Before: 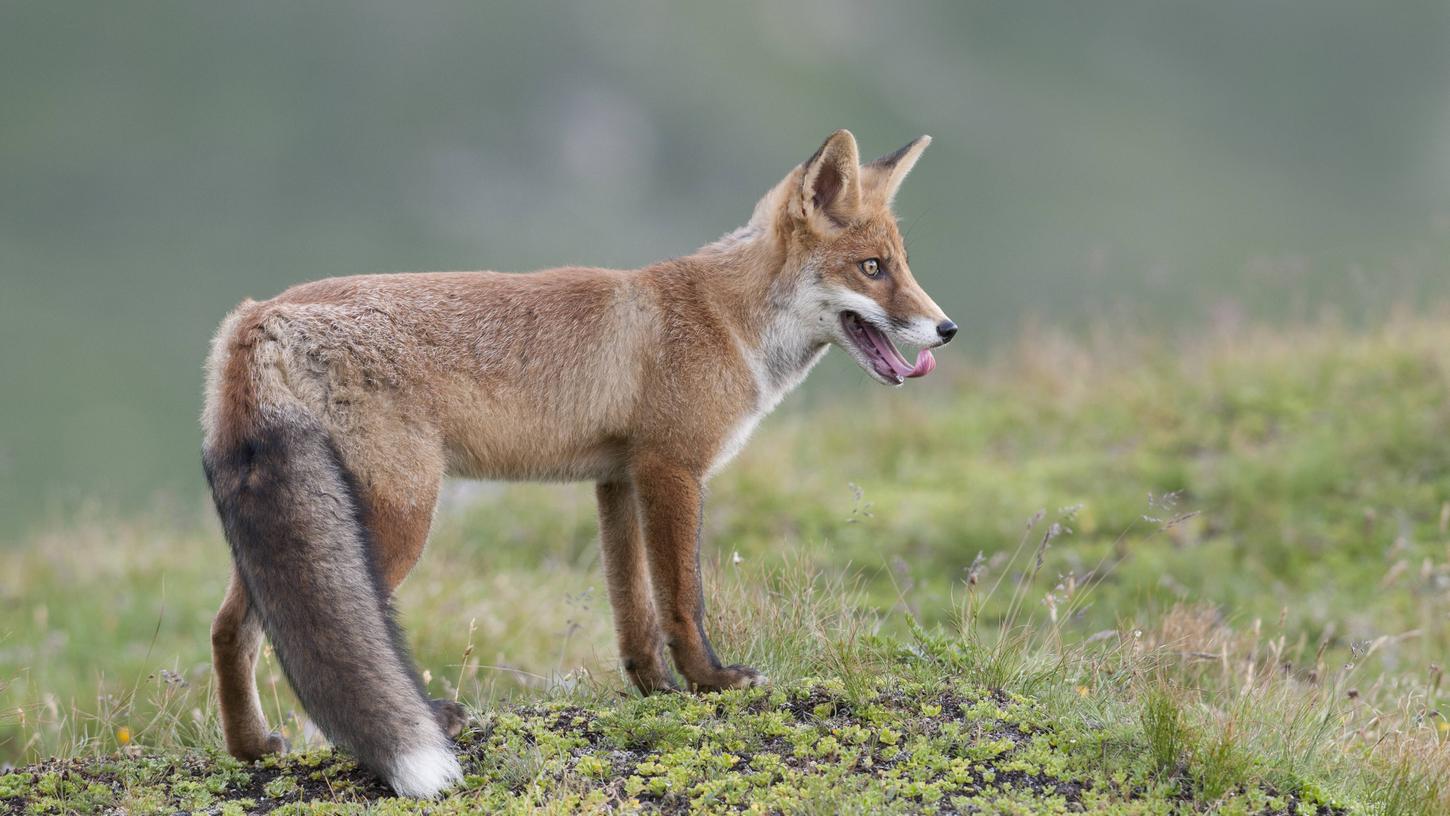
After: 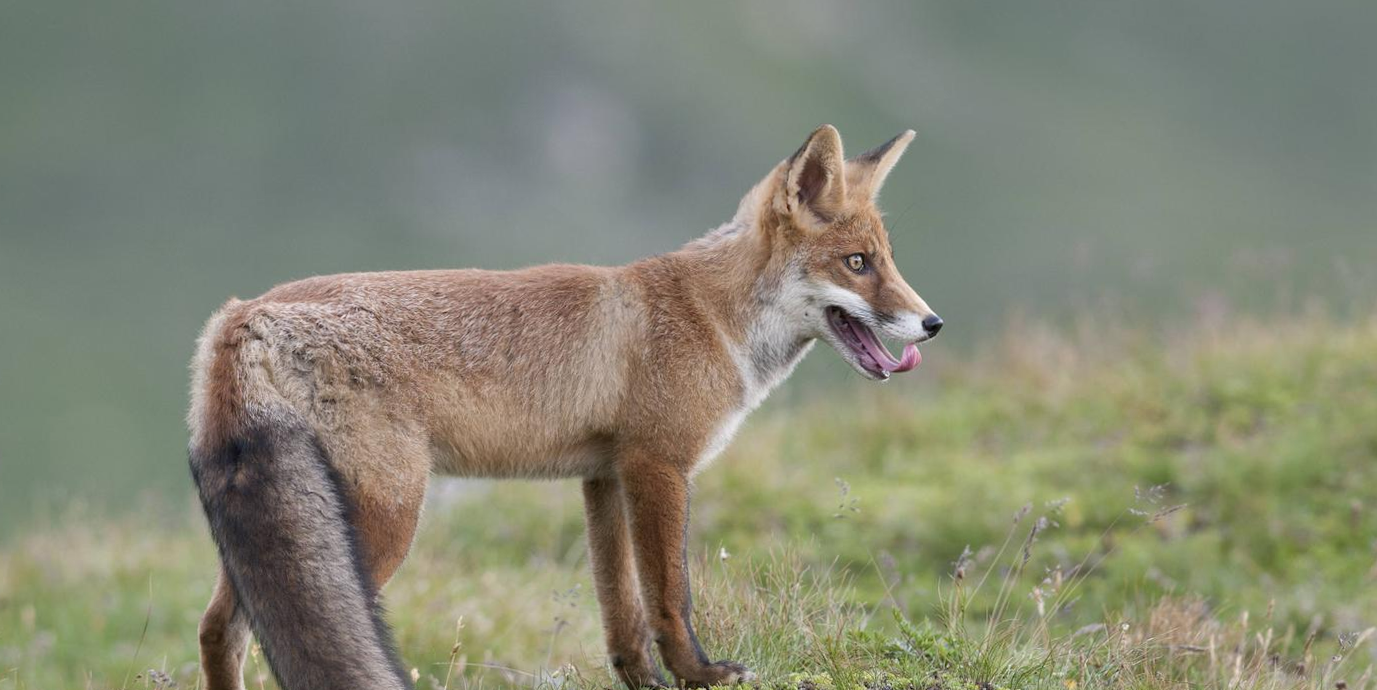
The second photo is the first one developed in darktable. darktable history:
shadows and highlights: low approximation 0.01, soften with gaussian
crop and rotate: angle 0.383°, left 0.421%, right 3.441%, bottom 14.361%
